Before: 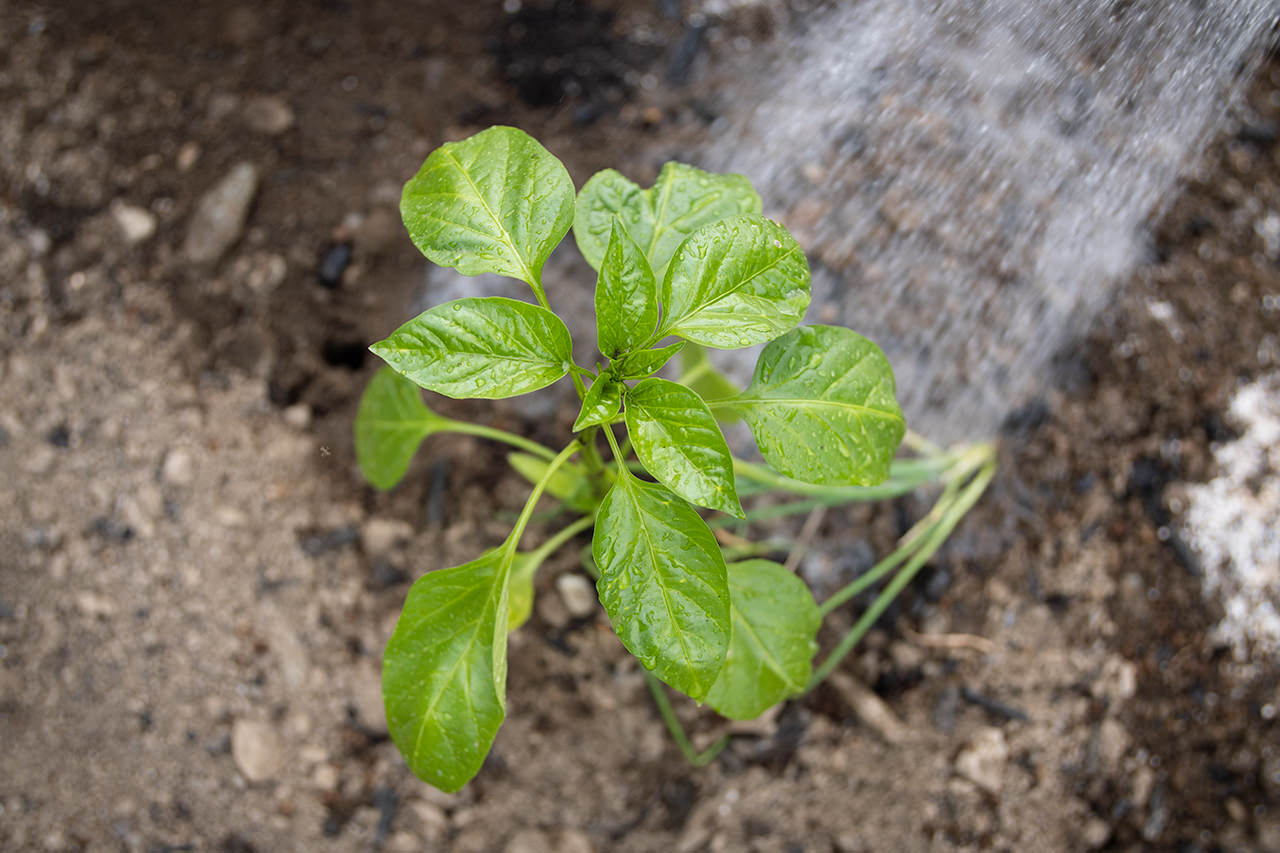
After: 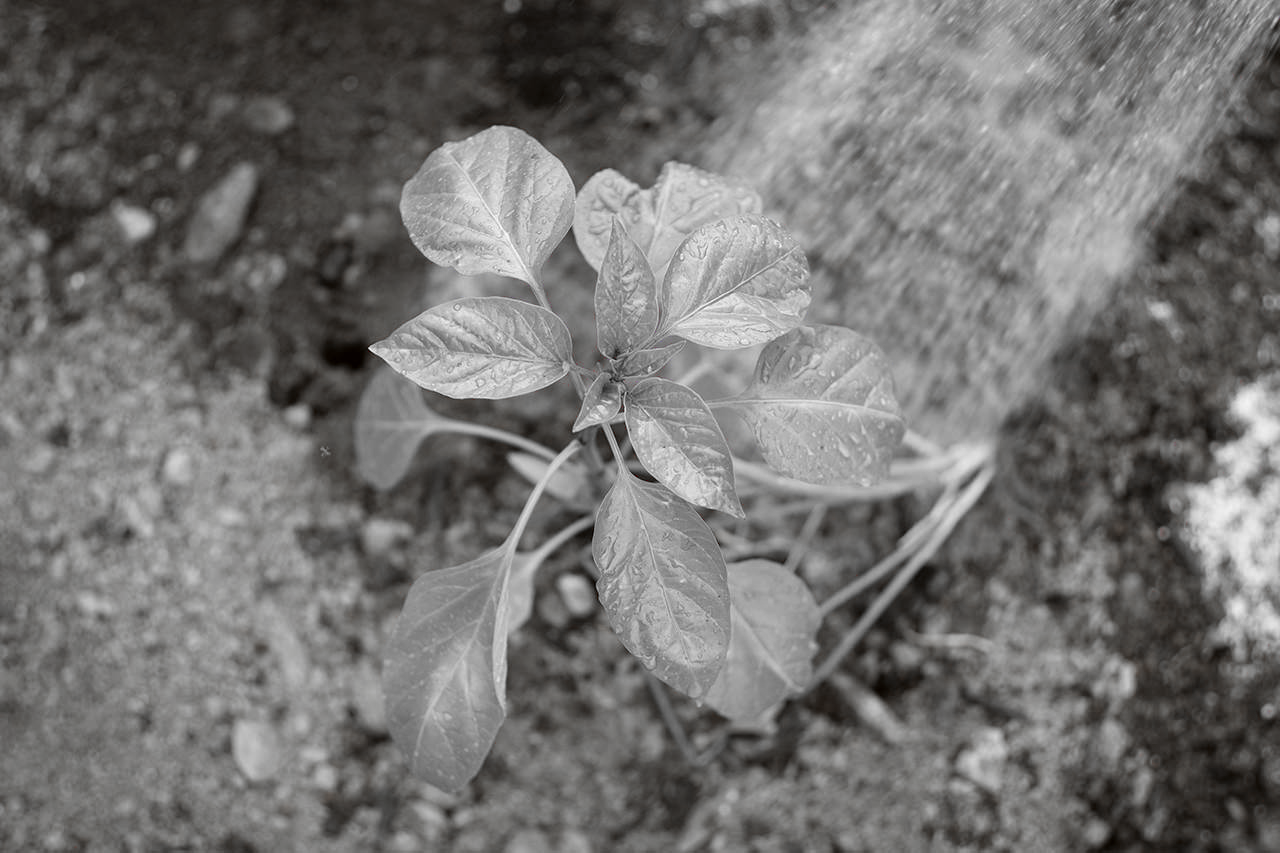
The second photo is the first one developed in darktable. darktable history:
color zones: curves: ch0 [(0, 0.278) (0.143, 0.5) (0.286, 0.5) (0.429, 0.5) (0.571, 0.5) (0.714, 0.5) (0.857, 0.5) (1, 0.5)]; ch1 [(0, 1) (0.143, 0.165) (0.286, 0) (0.429, 0) (0.571, 0) (0.714, 0) (0.857, 0.5) (1, 0.5)]; ch2 [(0, 0.508) (0.143, 0.5) (0.286, 0.5) (0.429, 0.5) (0.571, 0.5) (0.714, 0.5) (0.857, 0.5) (1, 0.5)]
color correction: highlights a* -14.62, highlights b* -16.22, shadows a* 10.12, shadows b* 29.4
